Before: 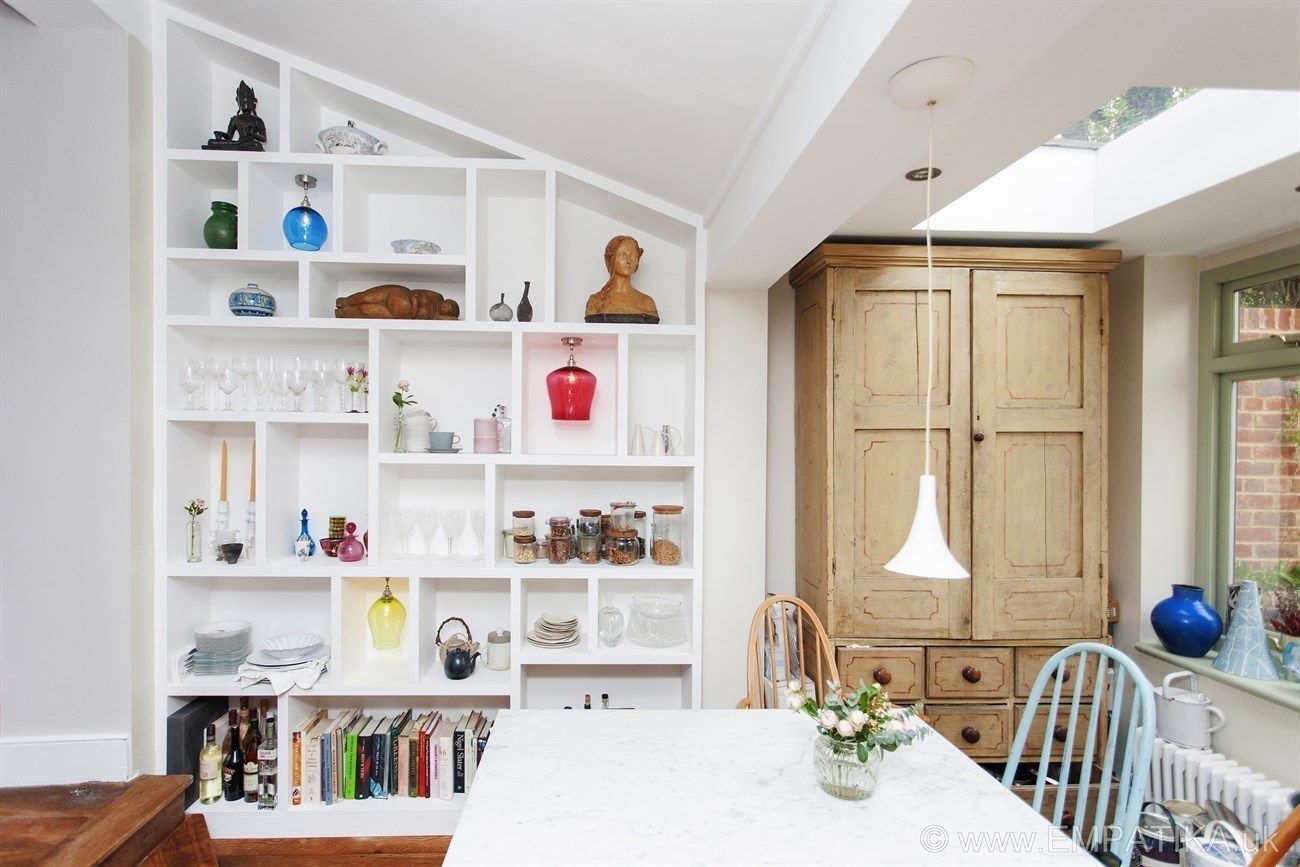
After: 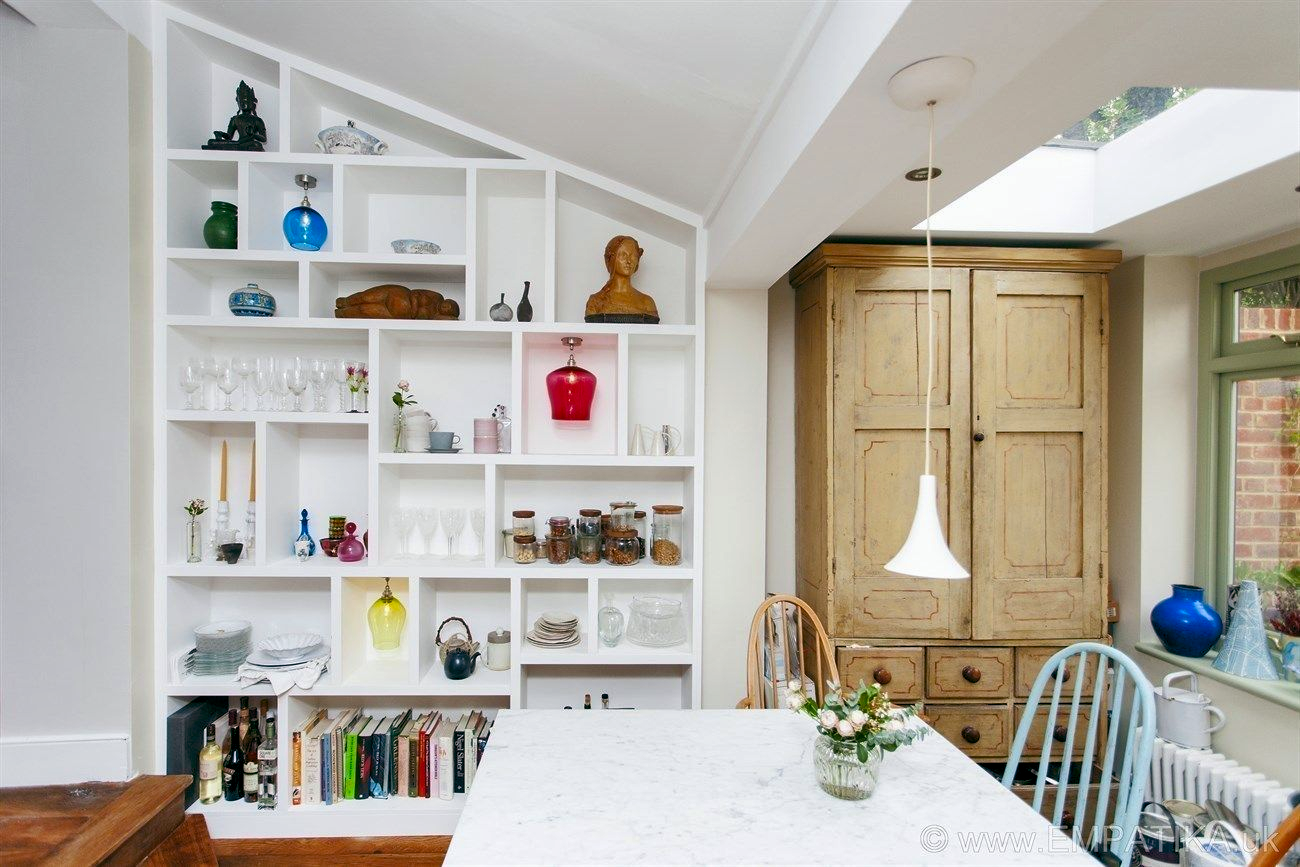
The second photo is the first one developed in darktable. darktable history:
color balance rgb: global offset › luminance -0.348%, global offset › chroma 0.111%, global offset › hue 167.41°, linear chroma grading › global chroma 14.402%, perceptual saturation grading › global saturation 0.971%
exposure: exposure -0.011 EV, compensate highlight preservation false
shadows and highlights: shadows 47.23, highlights -41.33, soften with gaussian
